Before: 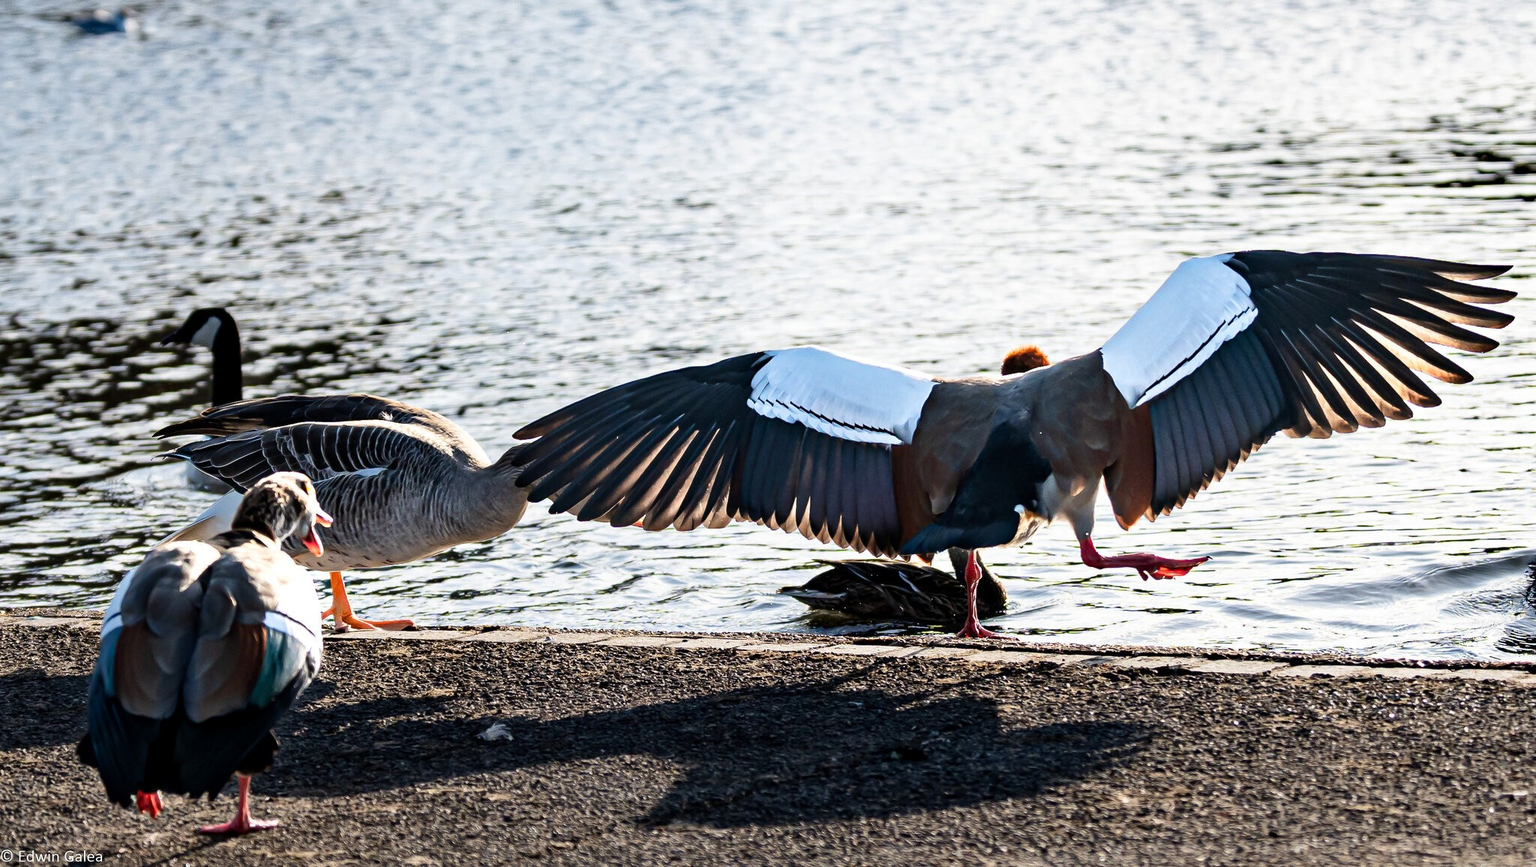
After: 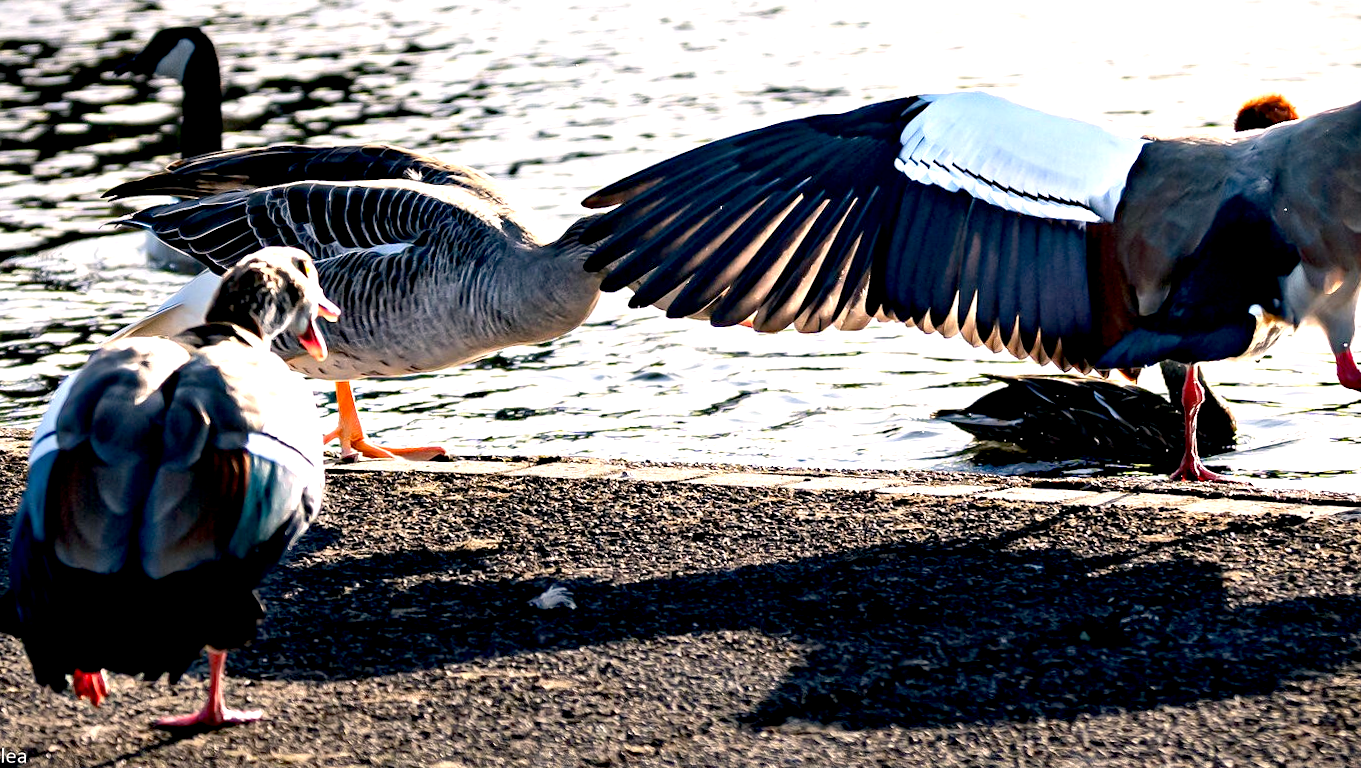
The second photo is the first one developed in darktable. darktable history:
exposure: black level correction 0.012, exposure 0.7 EV, compensate exposure bias true, compensate highlight preservation false
color correction: highlights a* 5.38, highlights b* 5.3, shadows a* -4.26, shadows b* -5.11
vignetting: fall-off start 97.23%, saturation -0.024, center (-0.033, -0.042), width/height ratio 1.179, unbound false
crop and rotate: angle -0.82°, left 3.85%, top 31.828%, right 27.992%
